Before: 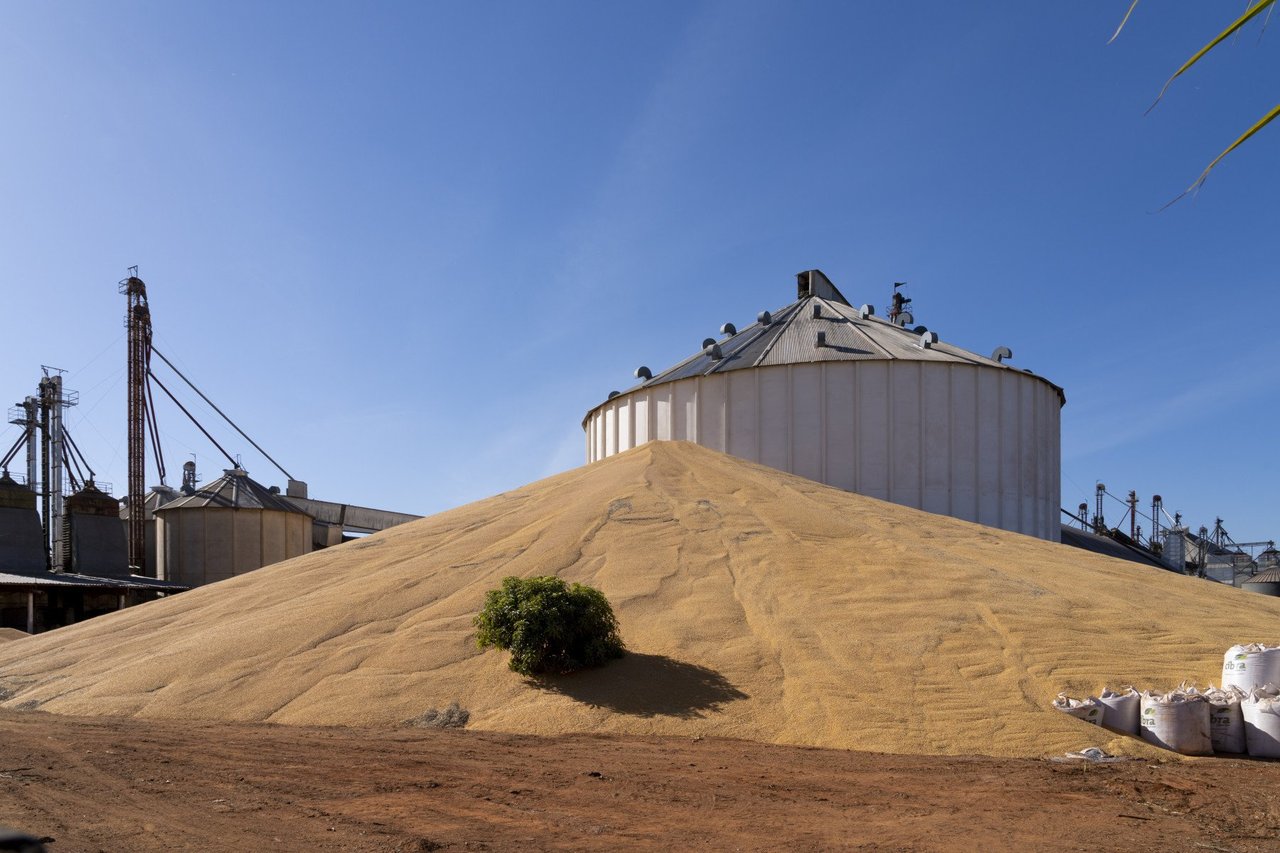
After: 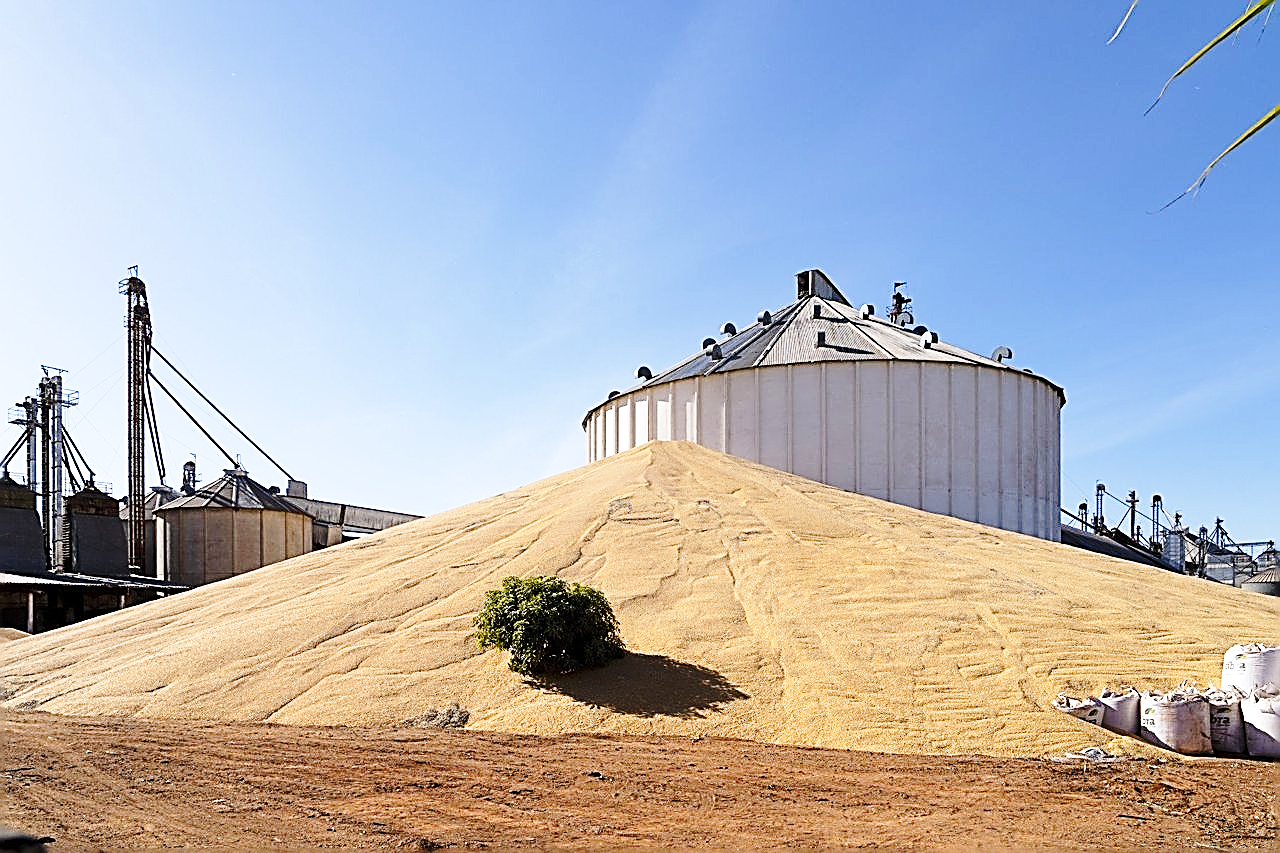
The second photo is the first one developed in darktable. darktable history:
exposure: exposure 0.201 EV, compensate highlight preservation false
sharpen: amount 1.847
base curve: curves: ch0 [(0, 0) (0.032, 0.037) (0.105, 0.228) (0.435, 0.76) (0.856, 0.983) (1, 1)], preserve colors none
